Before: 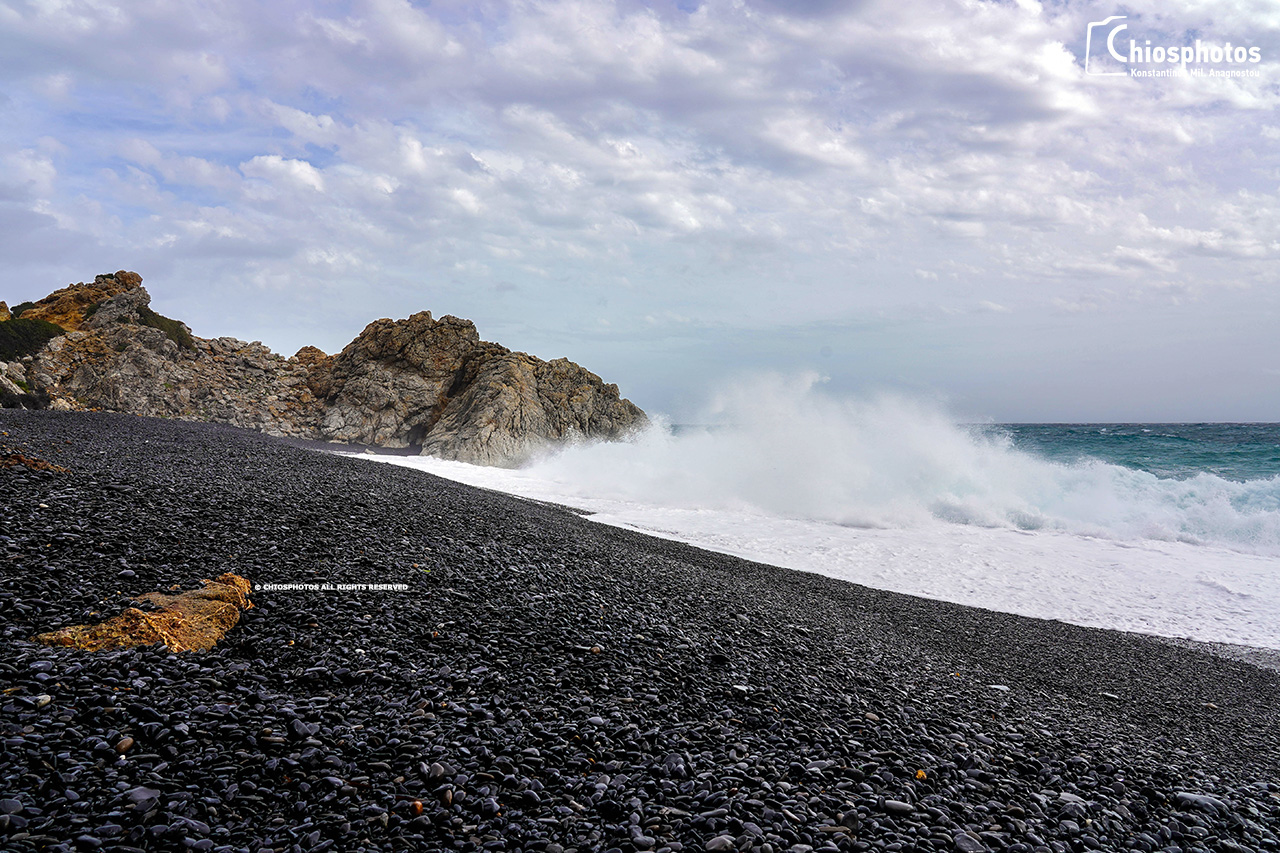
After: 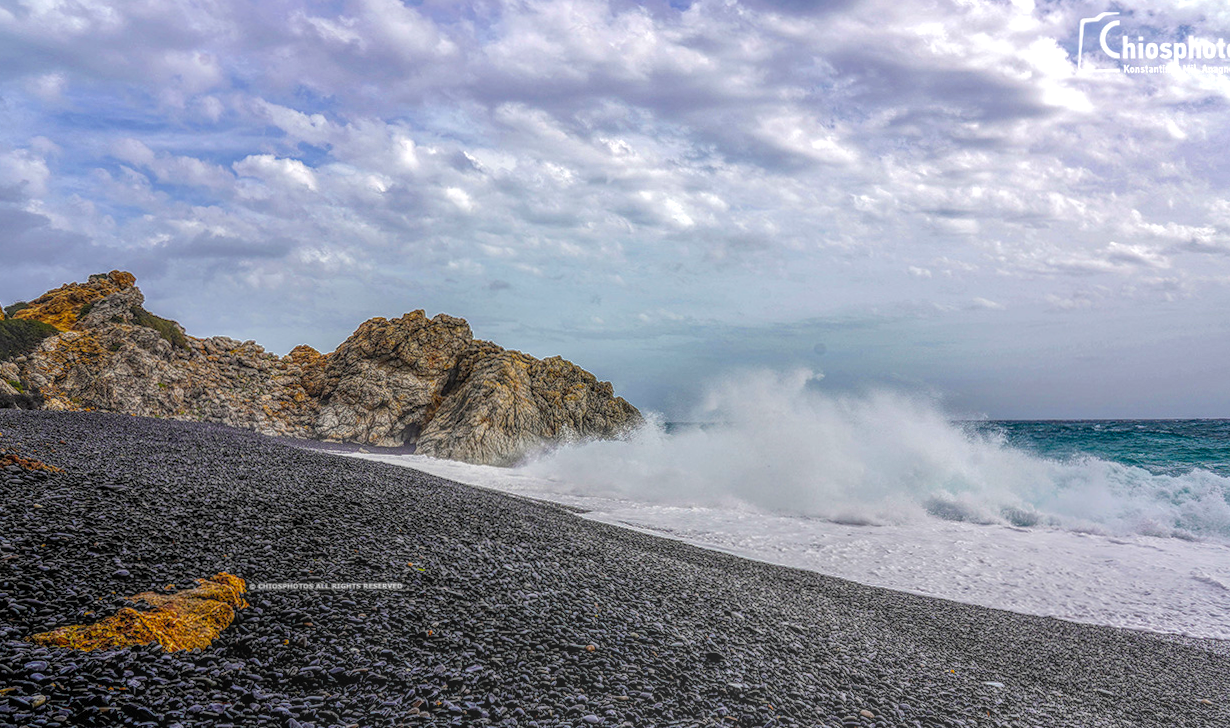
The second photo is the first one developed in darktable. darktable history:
local contrast: highlights 0%, shadows 0%, detail 200%, midtone range 0.25
crop and rotate: angle 0.2°, left 0.275%, right 3.127%, bottom 14.18%
contrast brightness saturation: saturation -0.04
color balance rgb: perceptual saturation grading › global saturation 30%, global vibrance 20%
